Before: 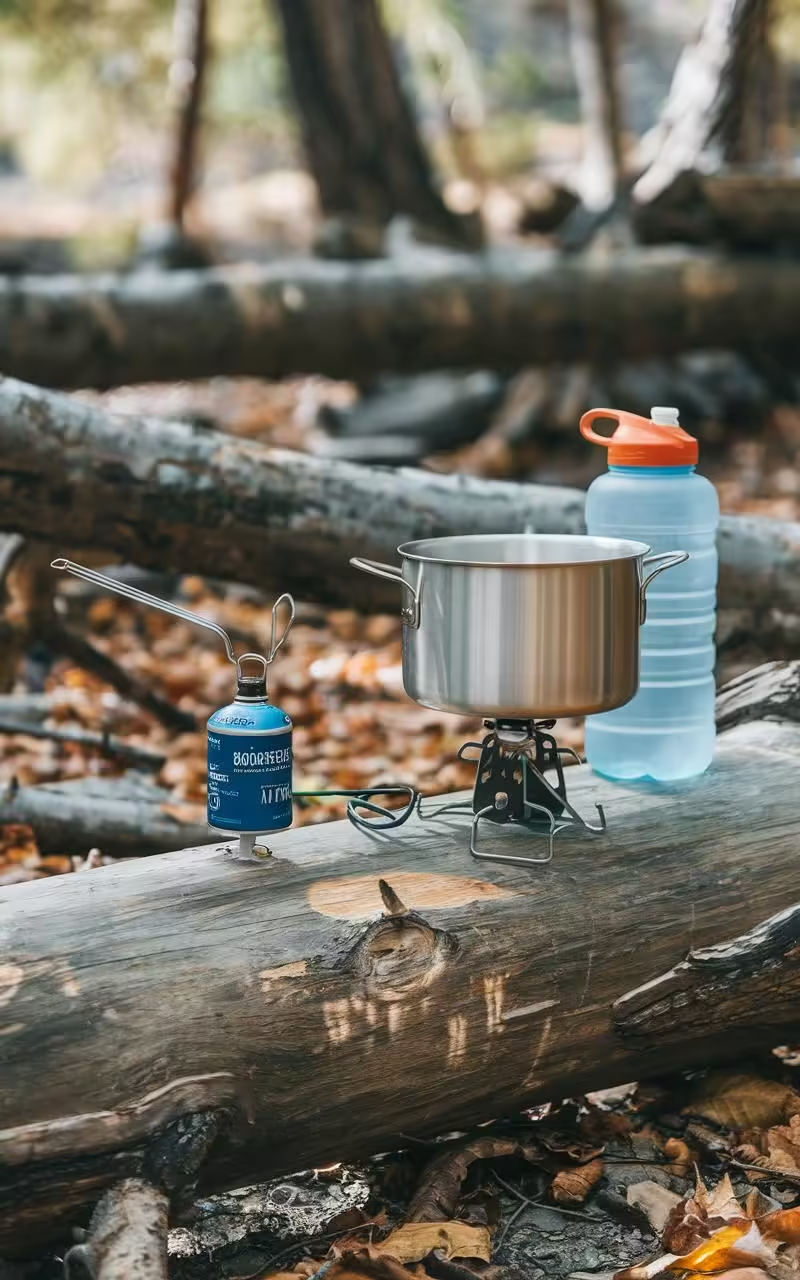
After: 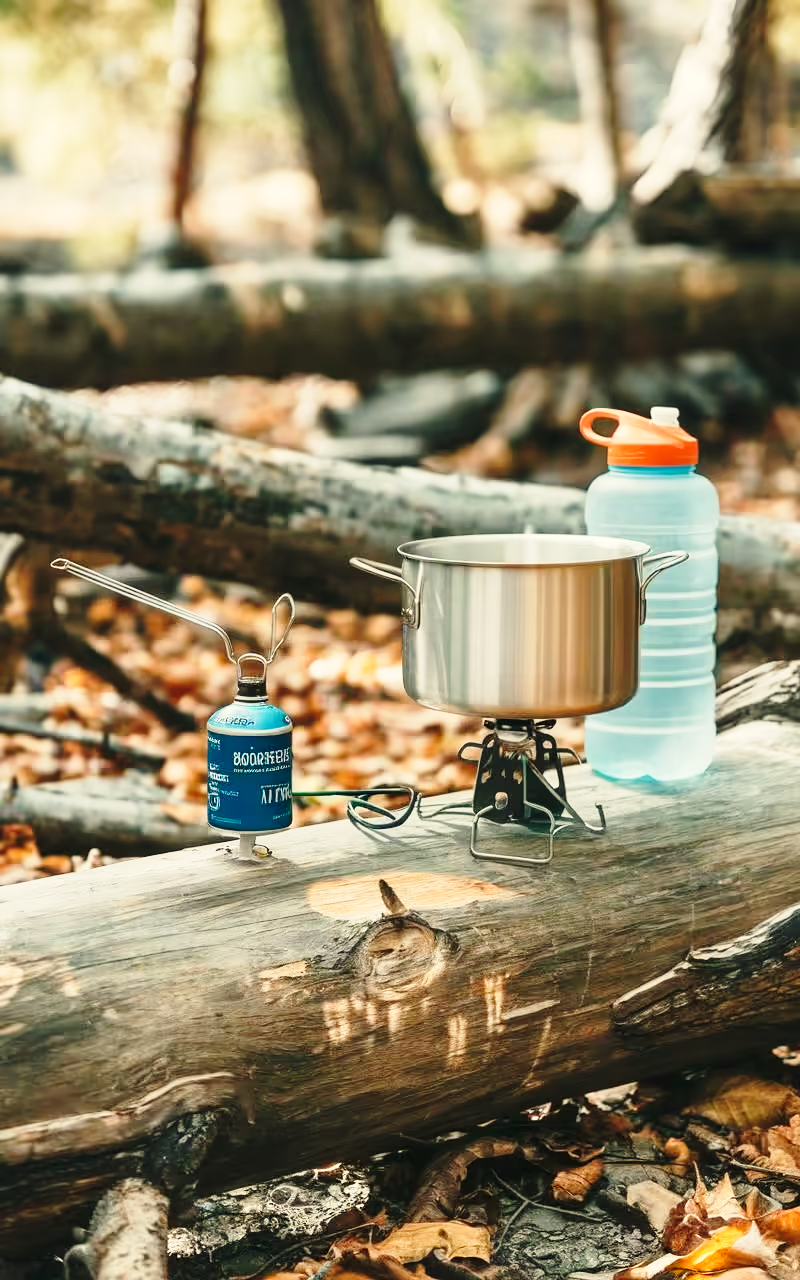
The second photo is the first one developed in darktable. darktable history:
white balance: red 1.08, blue 0.791
color calibration: illuminant as shot in camera, x 0.358, y 0.373, temperature 4628.91 K
base curve: curves: ch0 [(0, 0) (0.028, 0.03) (0.121, 0.232) (0.46, 0.748) (0.859, 0.968) (1, 1)], preserve colors none
